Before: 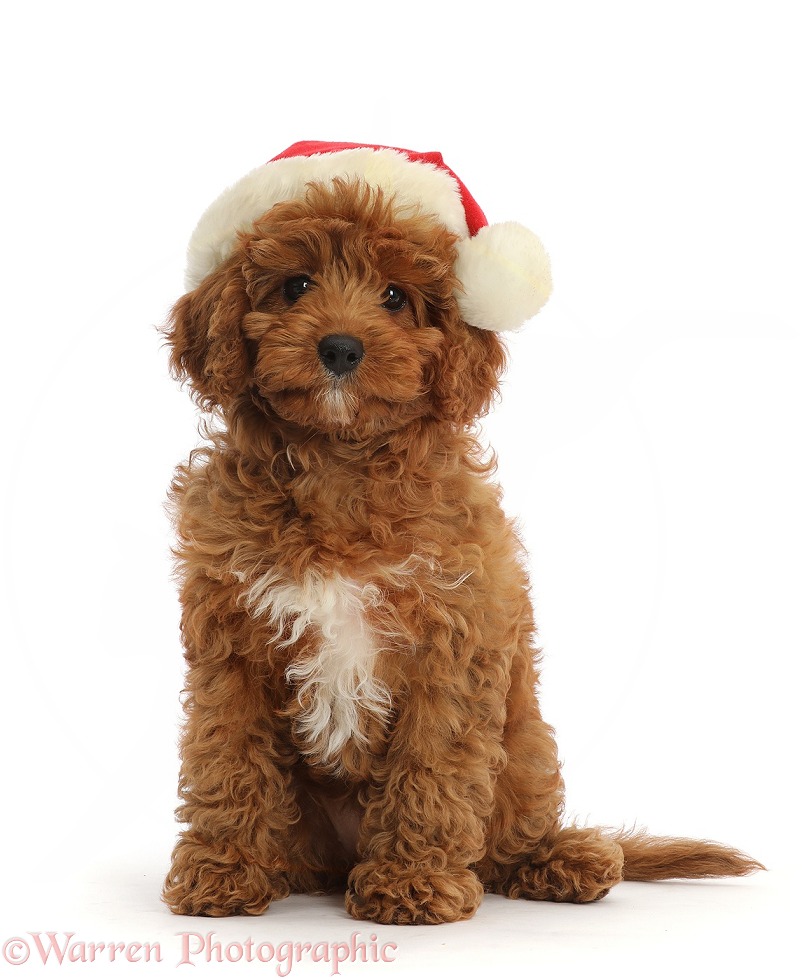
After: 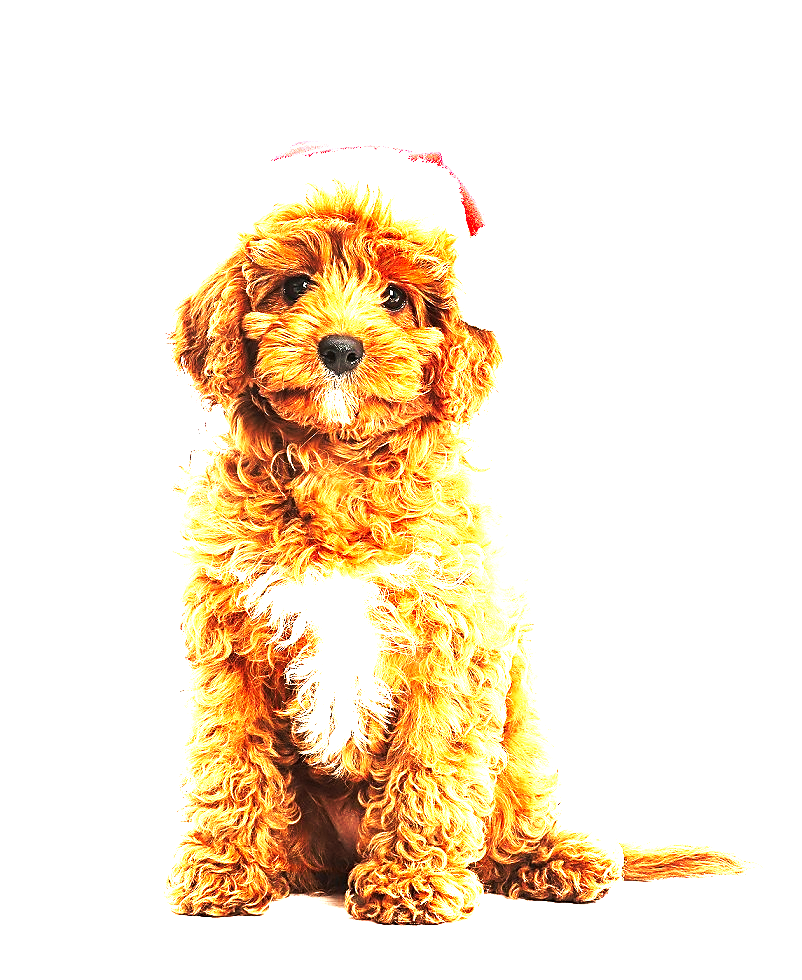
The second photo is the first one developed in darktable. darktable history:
levels: gray 59.38%, white 90.7%, levels [0, 0.281, 0.562]
sharpen: on, module defaults
base curve: curves: ch0 [(0, 0) (0.032, 0.037) (0.105, 0.228) (0.435, 0.76) (0.856, 0.983) (1, 1)], preserve colors none
contrast brightness saturation: saturation -0.053
